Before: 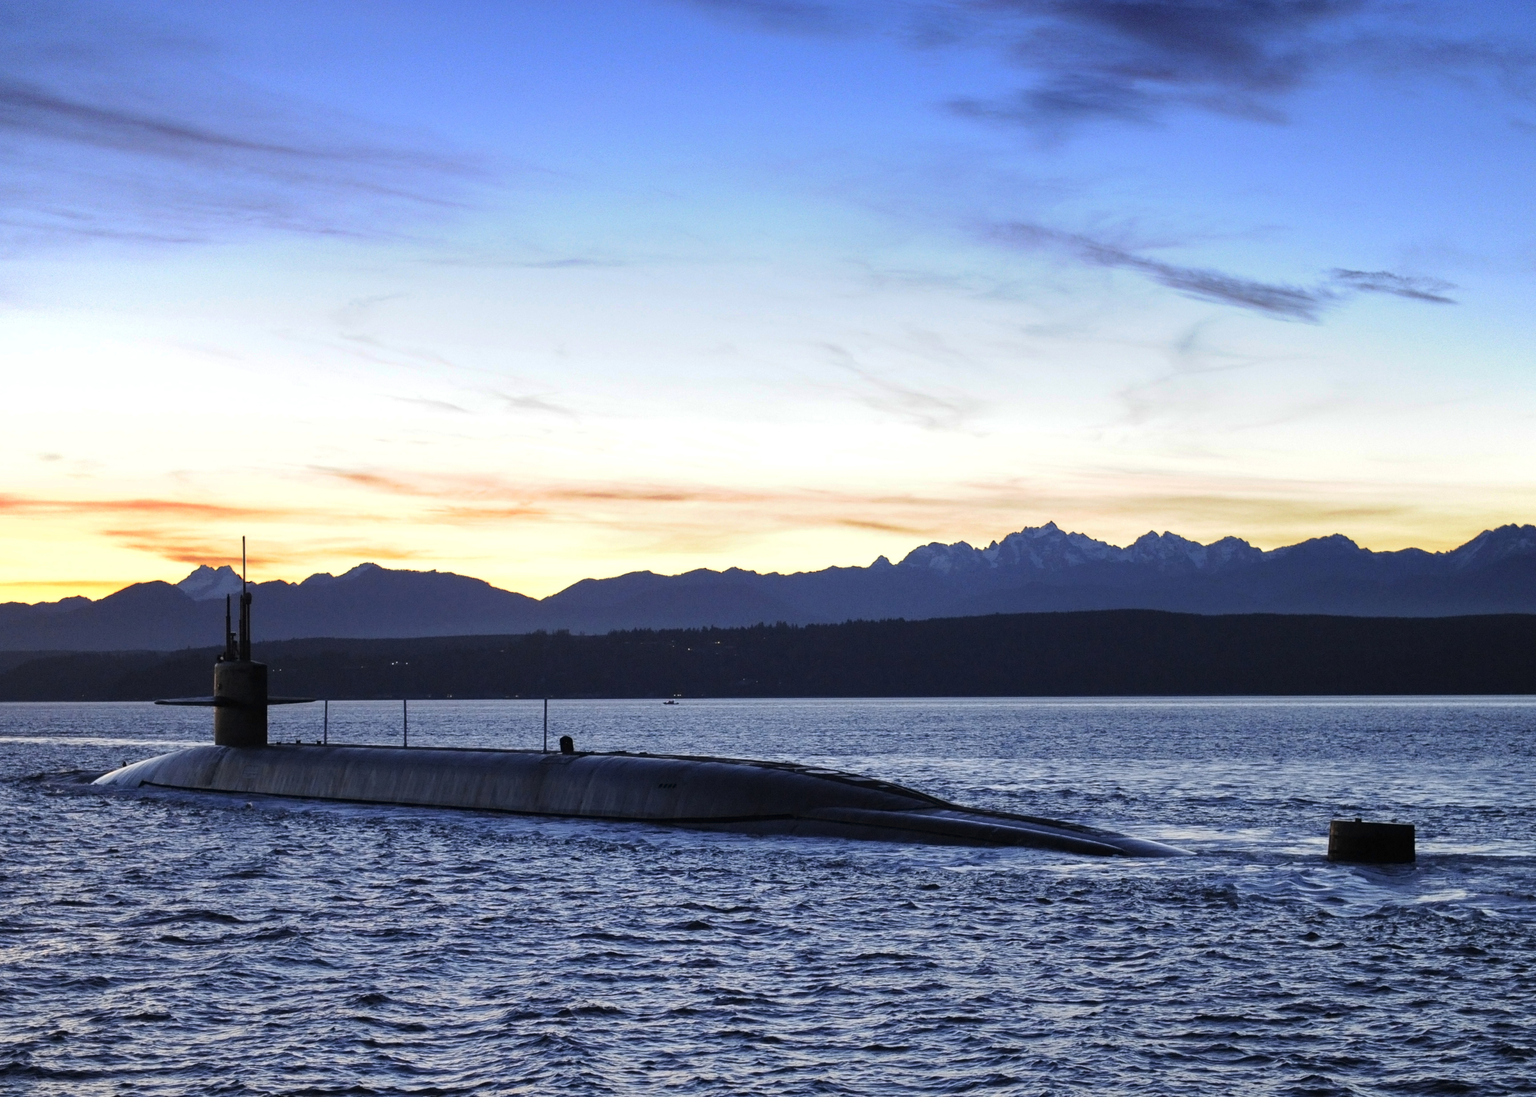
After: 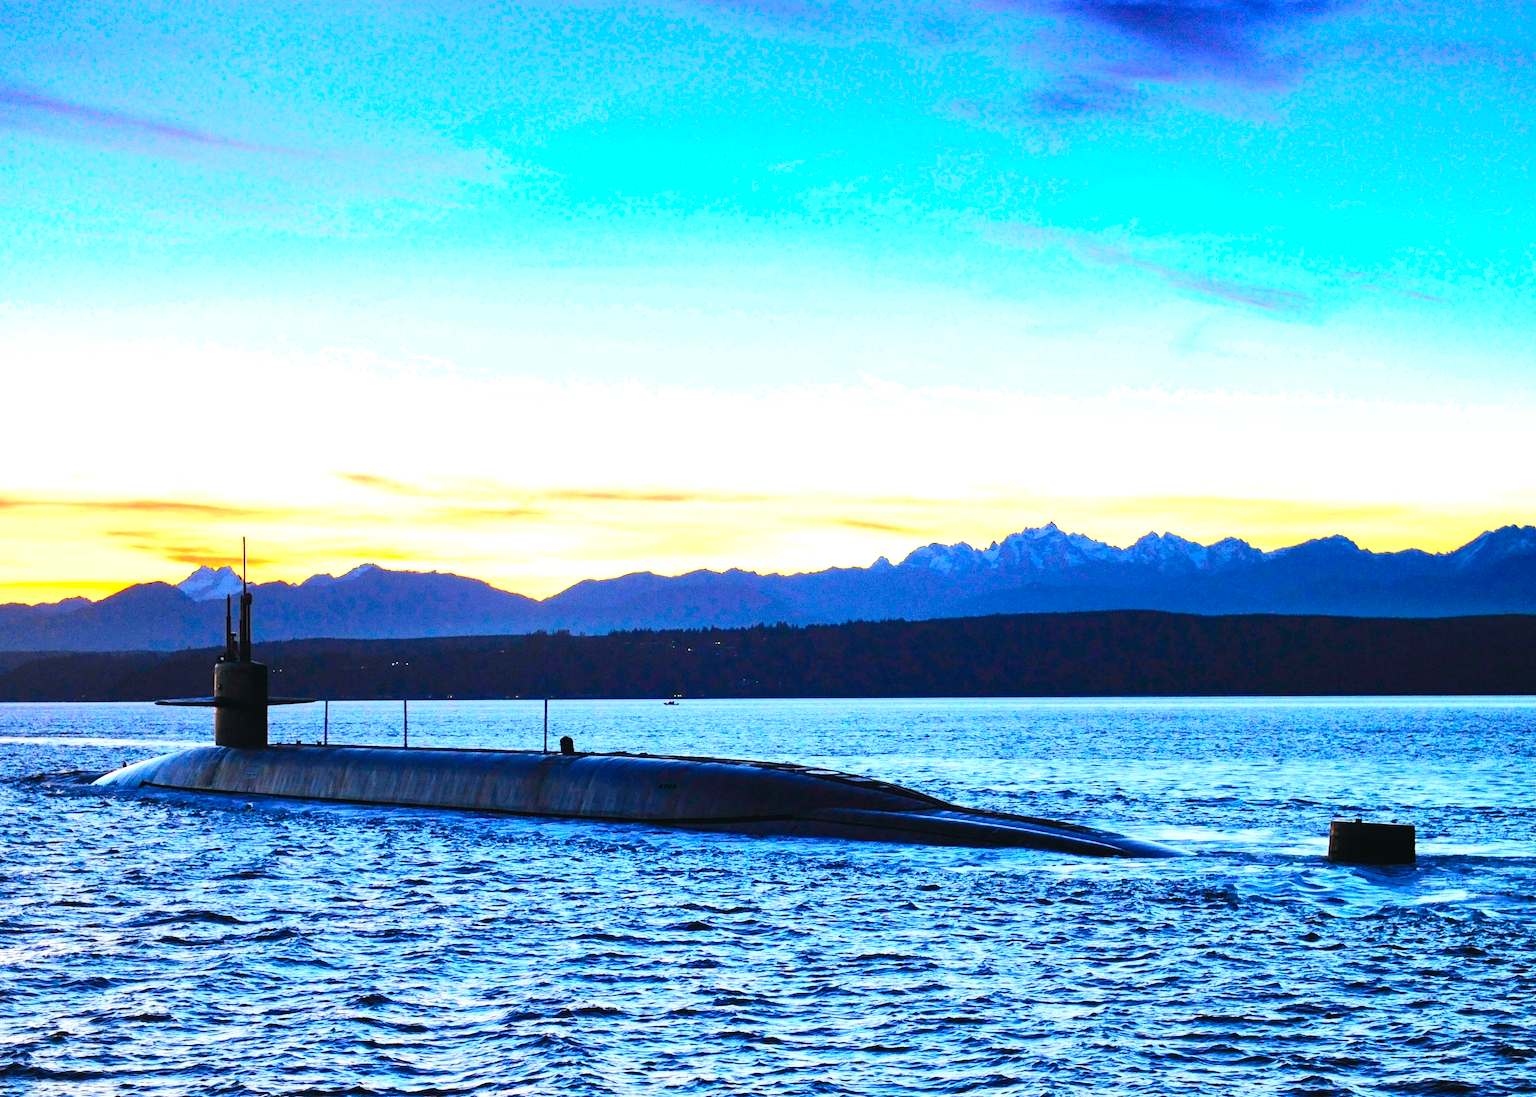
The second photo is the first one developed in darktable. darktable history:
white balance: red 0.967, blue 1.049
exposure: black level correction 0, exposure 1.1 EV, compensate exposure bias true, compensate highlight preservation false
tone curve: curves: ch0 [(0, 0.028) (0.037, 0.05) (0.123, 0.108) (0.19, 0.164) (0.269, 0.247) (0.475, 0.533) (0.595, 0.695) (0.718, 0.823) (0.855, 0.913) (1, 0.982)]; ch1 [(0, 0) (0.243, 0.245) (0.427, 0.41) (0.493, 0.481) (0.505, 0.502) (0.536, 0.545) (0.56, 0.582) (0.611, 0.644) (0.769, 0.807) (1, 1)]; ch2 [(0, 0) (0.249, 0.216) (0.349, 0.321) (0.424, 0.442) (0.476, 0.483) (0.498, 0.499) (0.517, 0.519) (0.532, 0.55) (0.569, 0.608) (0.614, 0.661) (0.706, 0.75) (0.808, 0.809) (0.991, 0.968)], color space Lab, independent channels, preserve colors none
color balance rgb: perceptual saturation grading › global saturation 30%, global vibrance 20%
